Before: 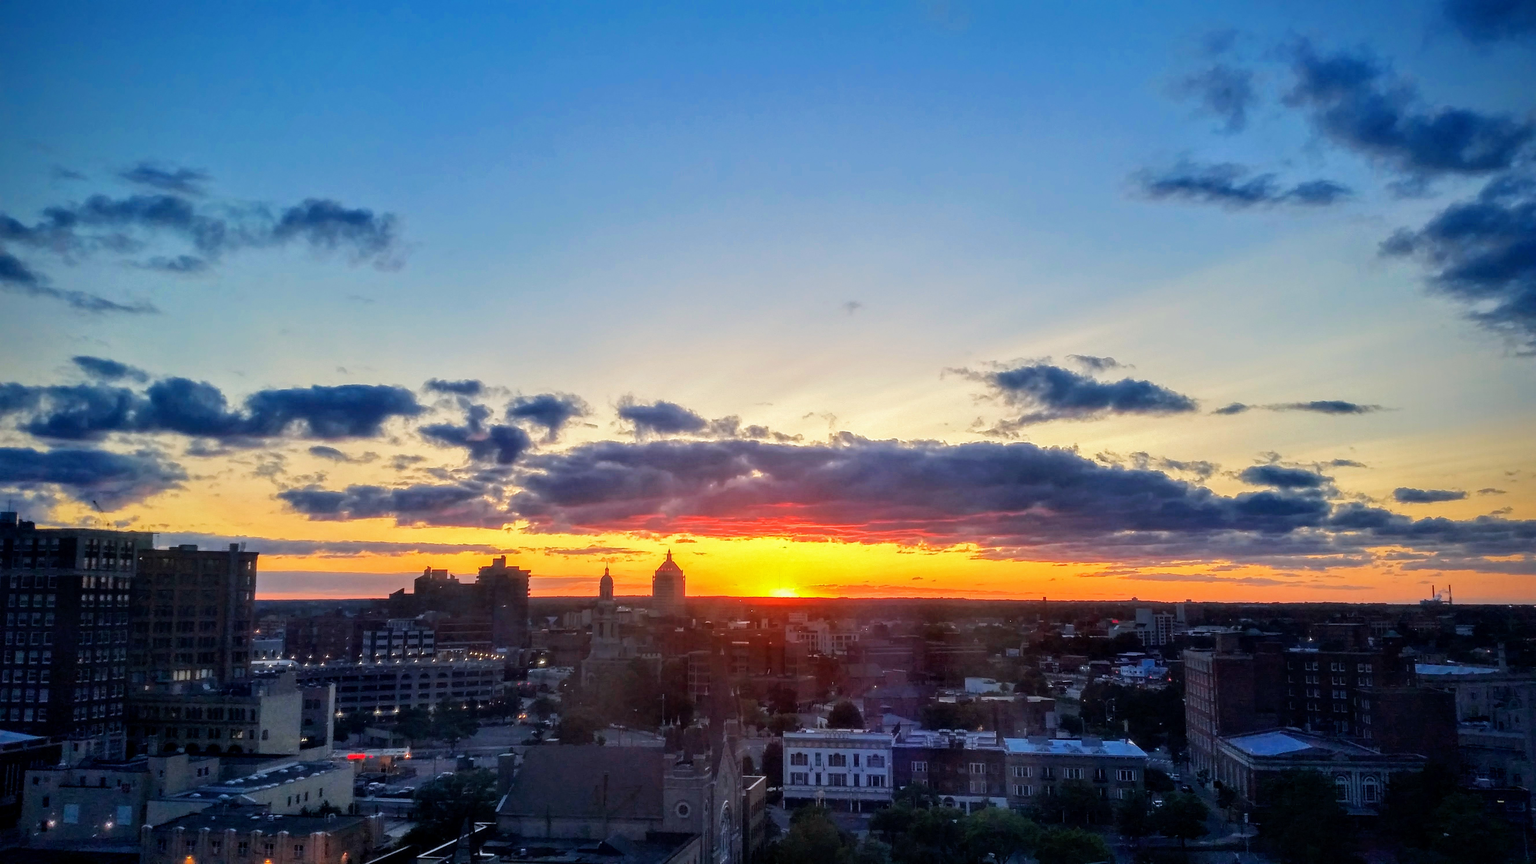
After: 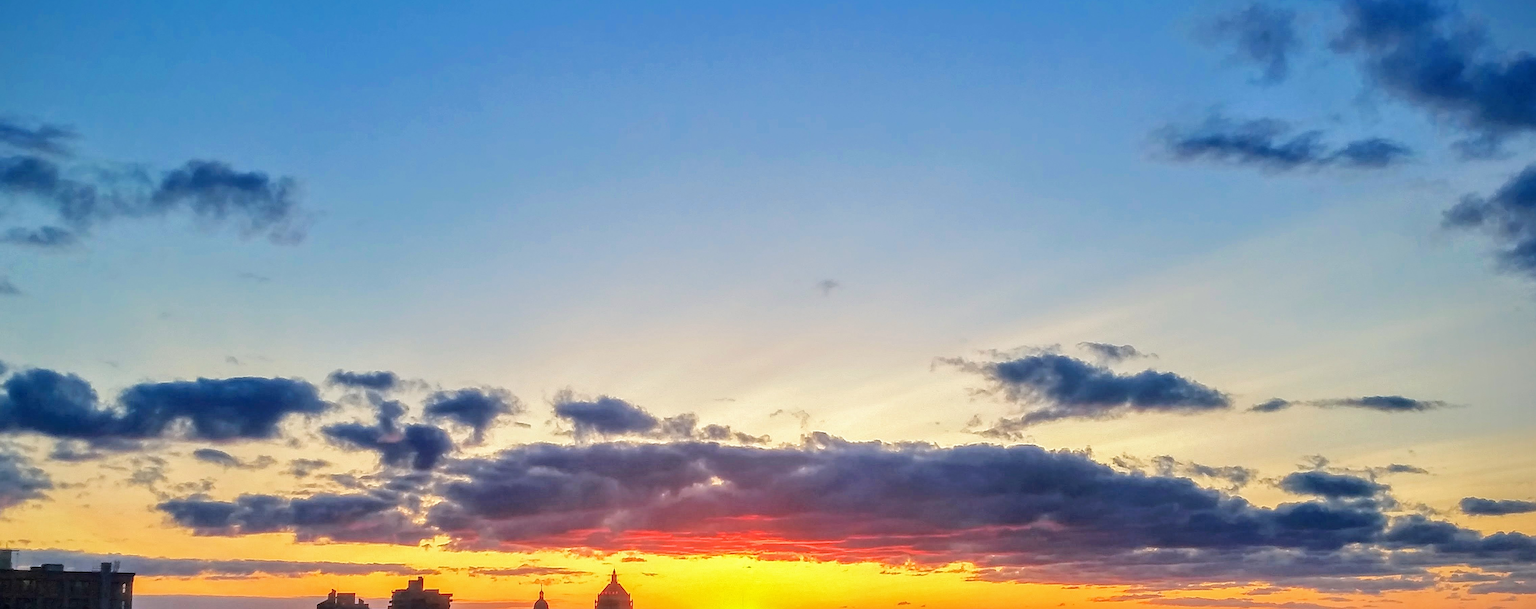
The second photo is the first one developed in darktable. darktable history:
sharpen: on, module defaults
crop and rotate: left 9.345%, top 7.22%, right 4.982%, bottom 32.331%
rotate and perspective: automatic cropping off
